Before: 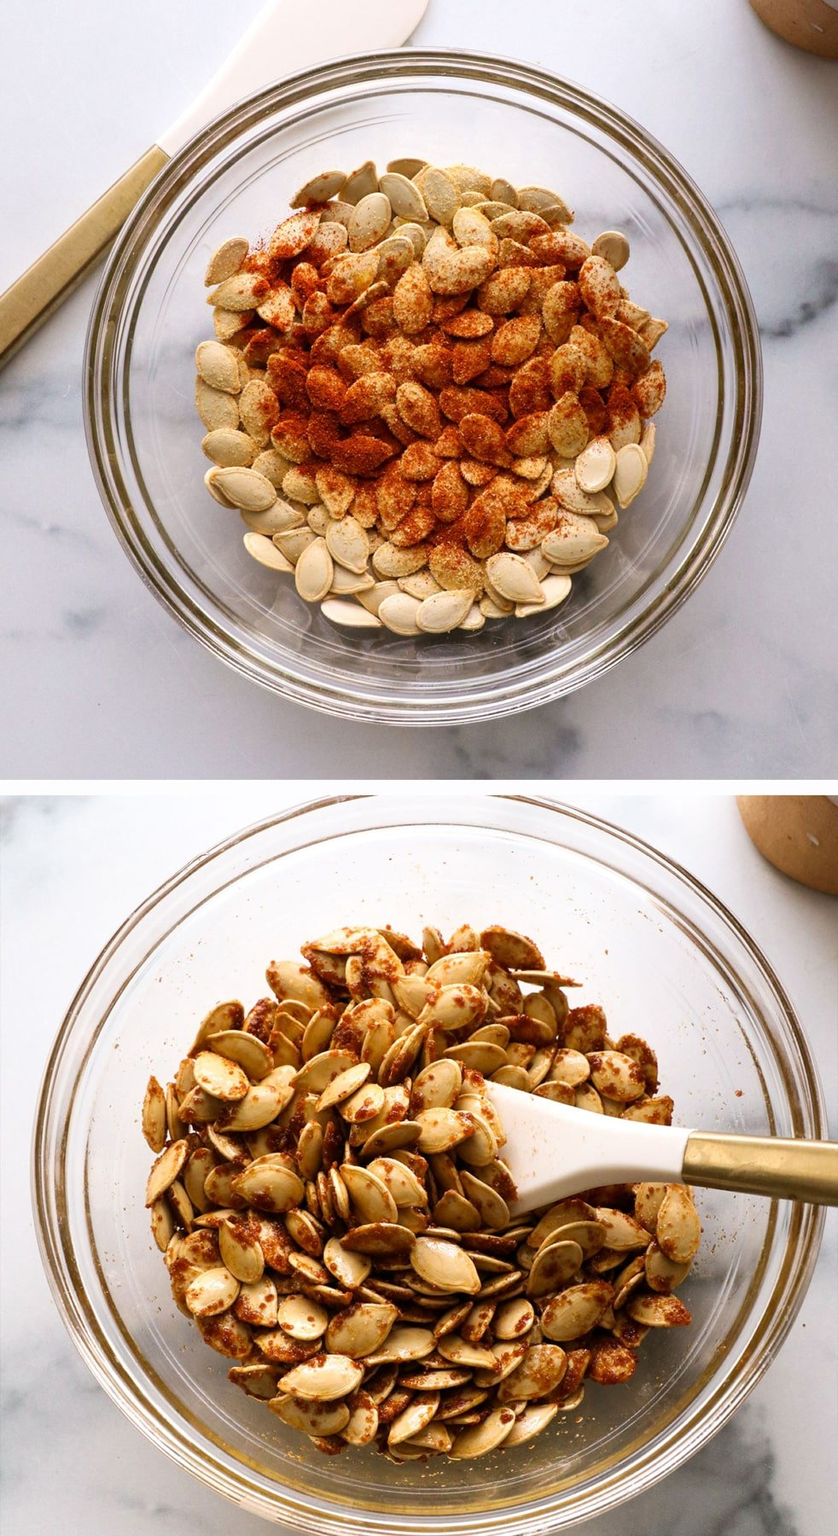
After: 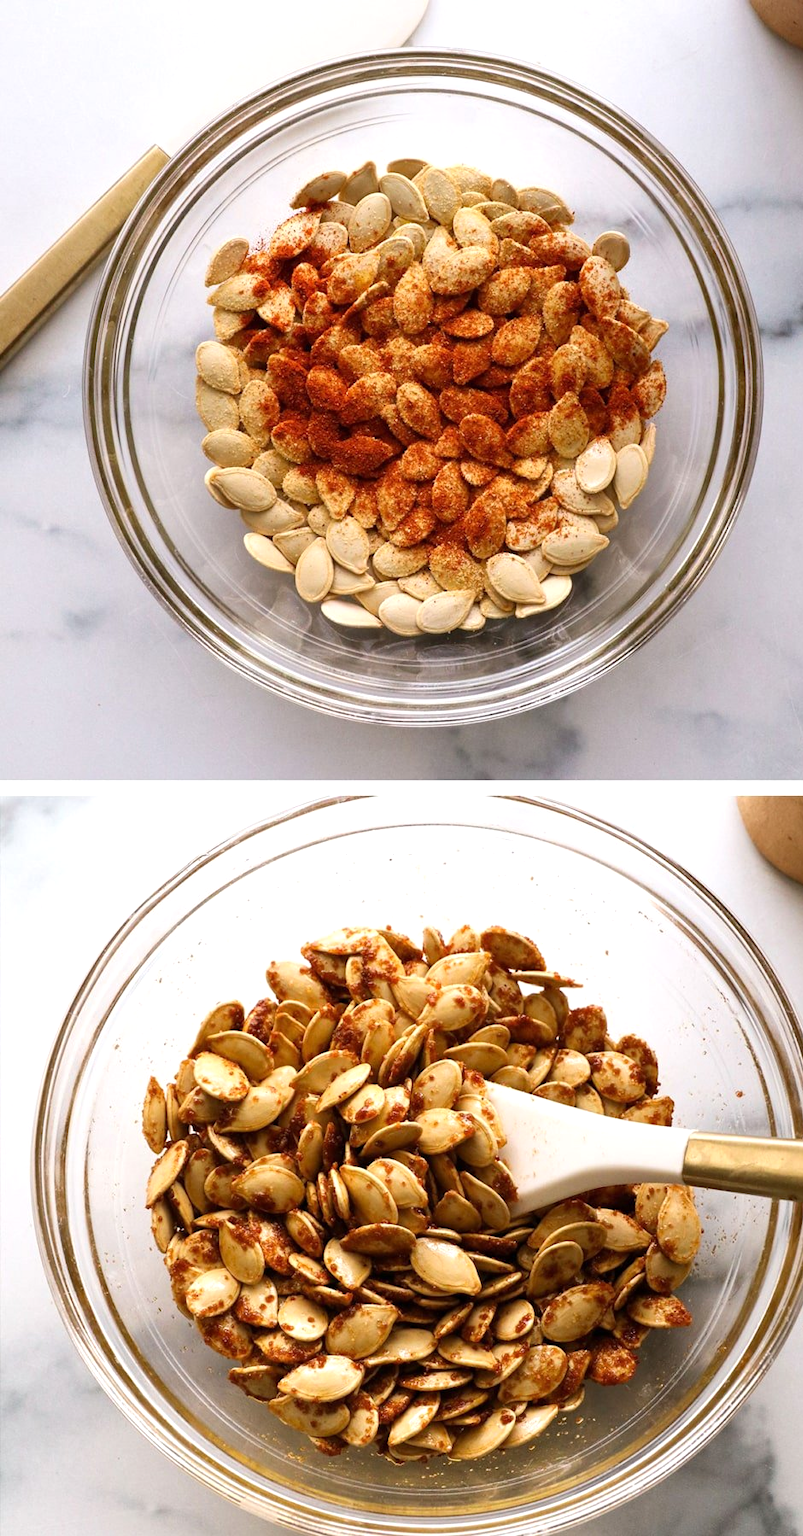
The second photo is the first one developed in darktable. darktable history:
crop: right 4.126%, bottom 0.031%
exposure: exposure 0.2 EV, compensate highlight preservation false
